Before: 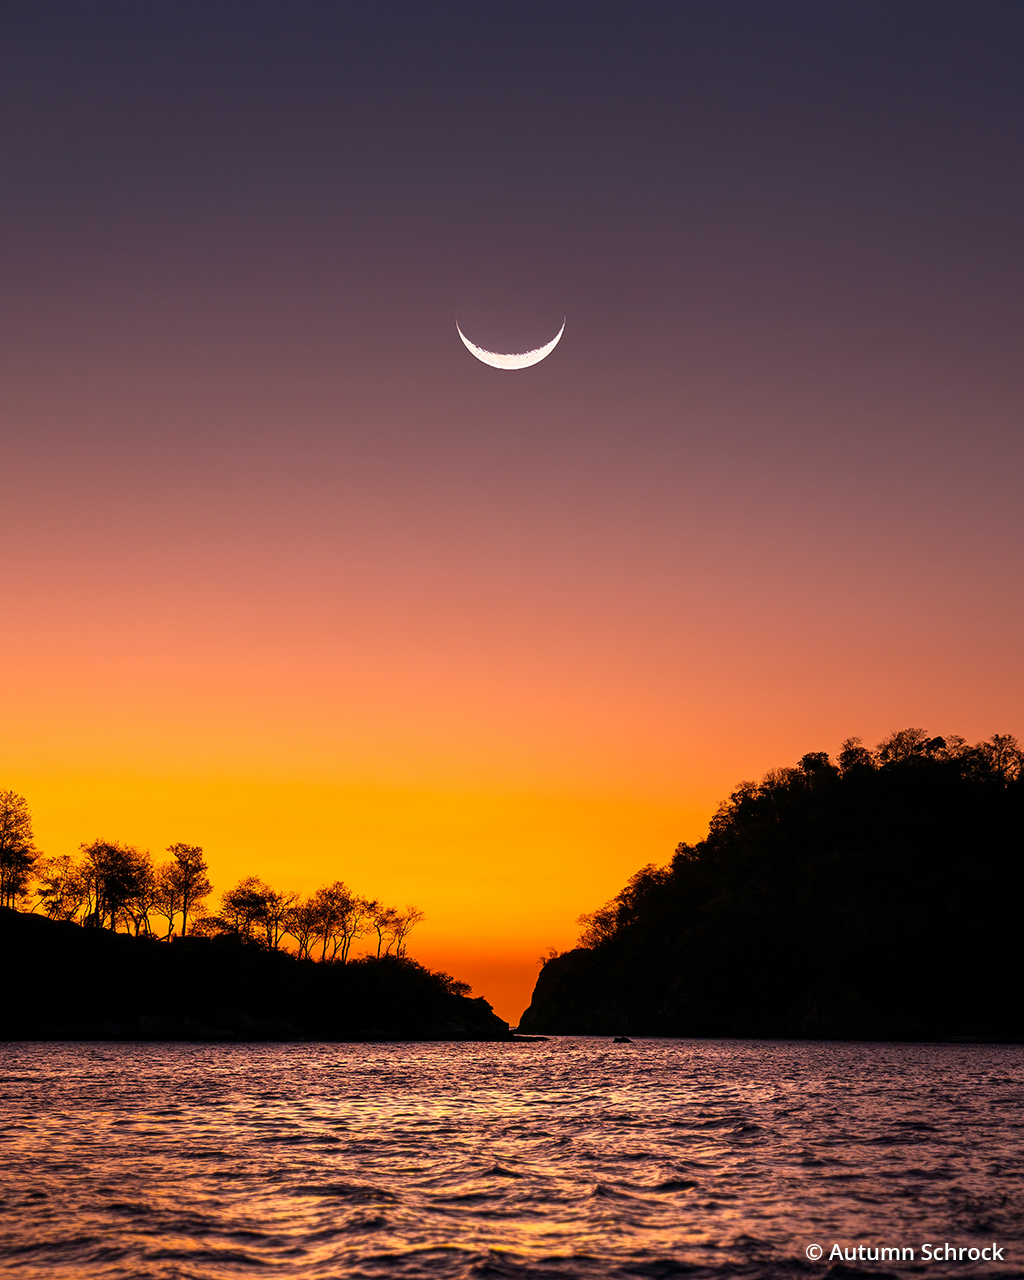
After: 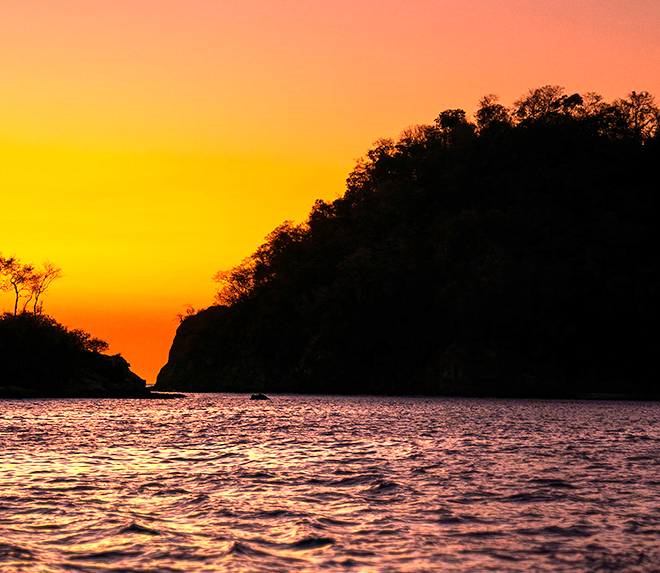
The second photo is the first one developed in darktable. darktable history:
grain: coarseness 0.09 ISO, strength 10%
crop and rotate: left 35.509%, top 50.238%, bottom 4.934%
exposure: exposure 0.74 EV, compensate highlight preservation false
